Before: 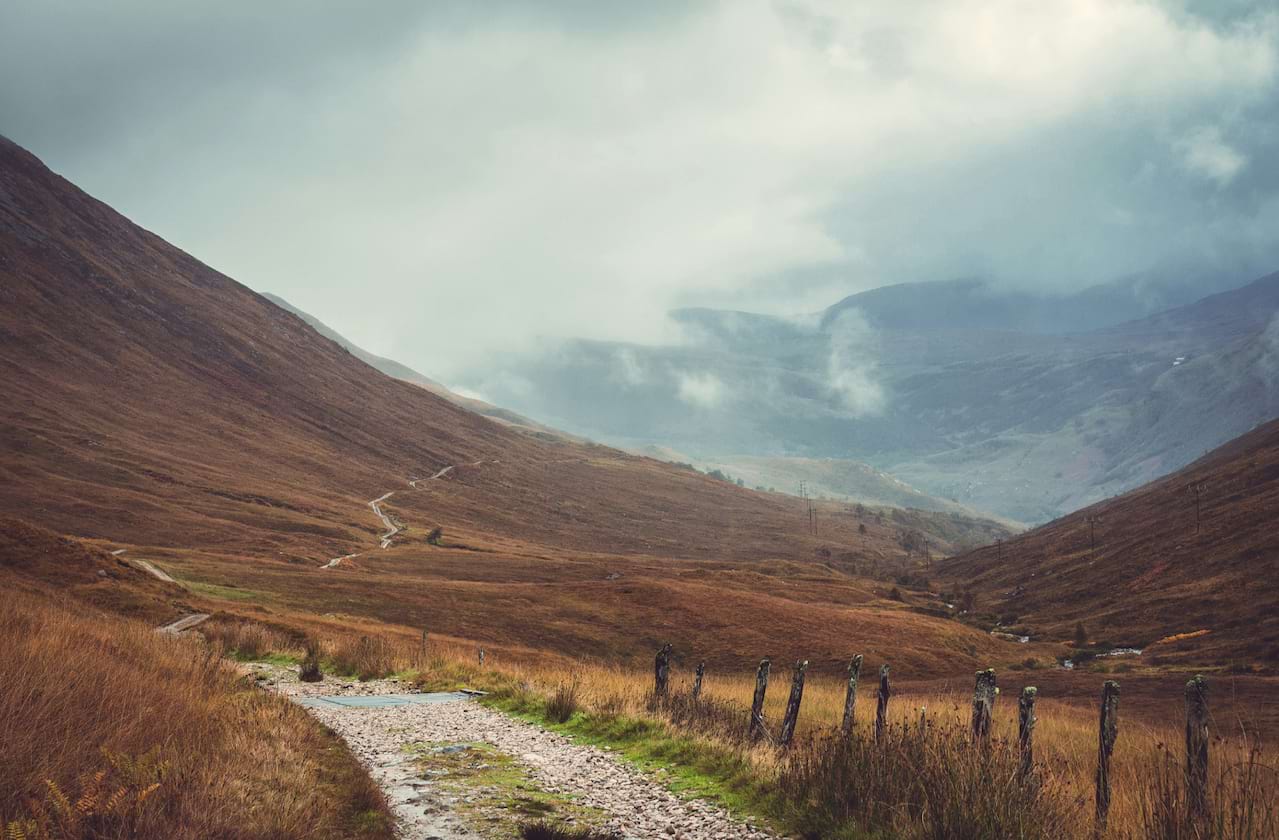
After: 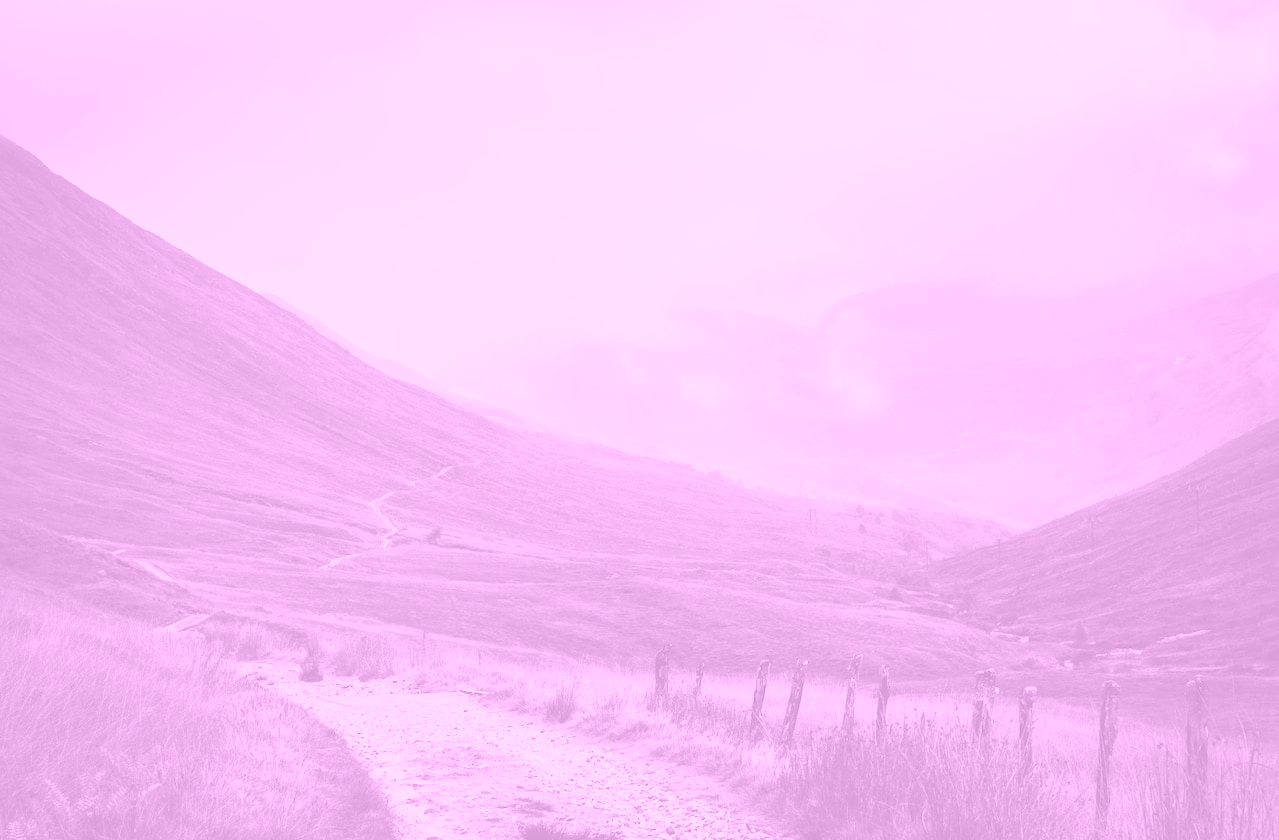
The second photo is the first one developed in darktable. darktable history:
colorize: hue 331.2°, saturation 69%, source mix 30.28%, lightness 69.02%, version 1
contrast brightness saturation: contrast 0.2, brightness 0.16, saturation 0.22
